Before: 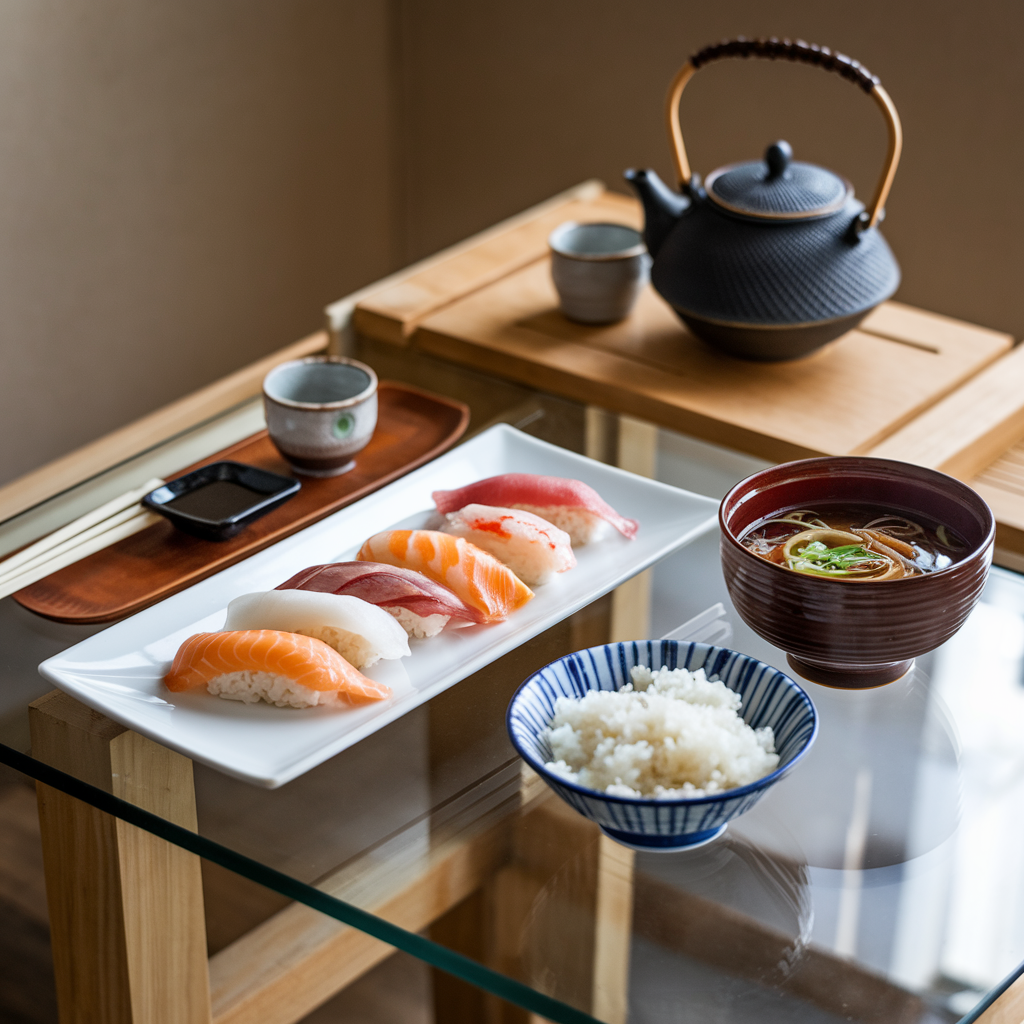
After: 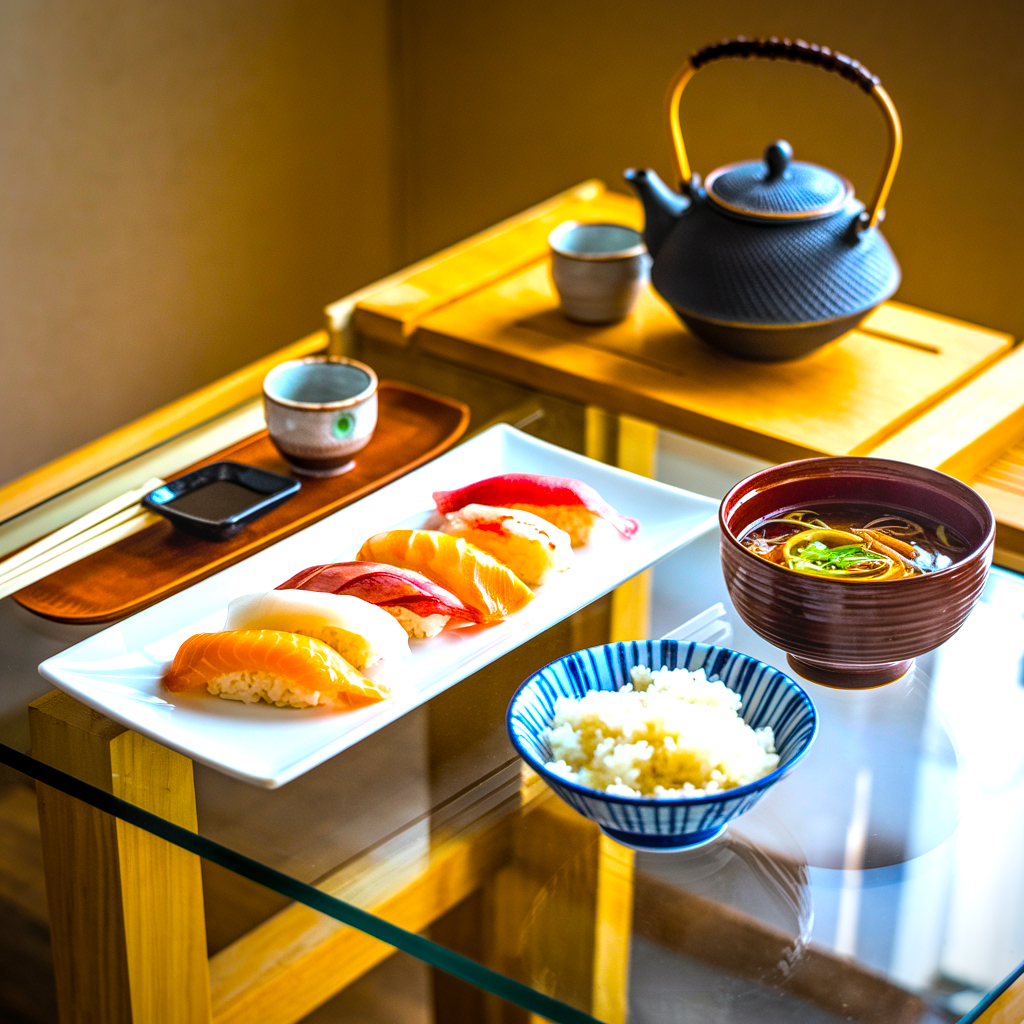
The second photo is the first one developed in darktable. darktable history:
local contrast: on, module defaults
exposure: black level correction 0, exposure 0.499 EV, compensate highlight preservation false
color balance rgb: linear chroma grading › highlights 99.807%, linear chroma grading › global chroma 23.654%, perceptual saturation grading › global saturation 29.531%, perceptual brilliance grading › highlights 7.012%, perceptual brilliance grading › mid-tones 17.629%, perceptual brilliance grading › shadows -5.156%
vignetting: fall-off radius 61.17%, brightness -0.649, saturation -0.008, unbound false
